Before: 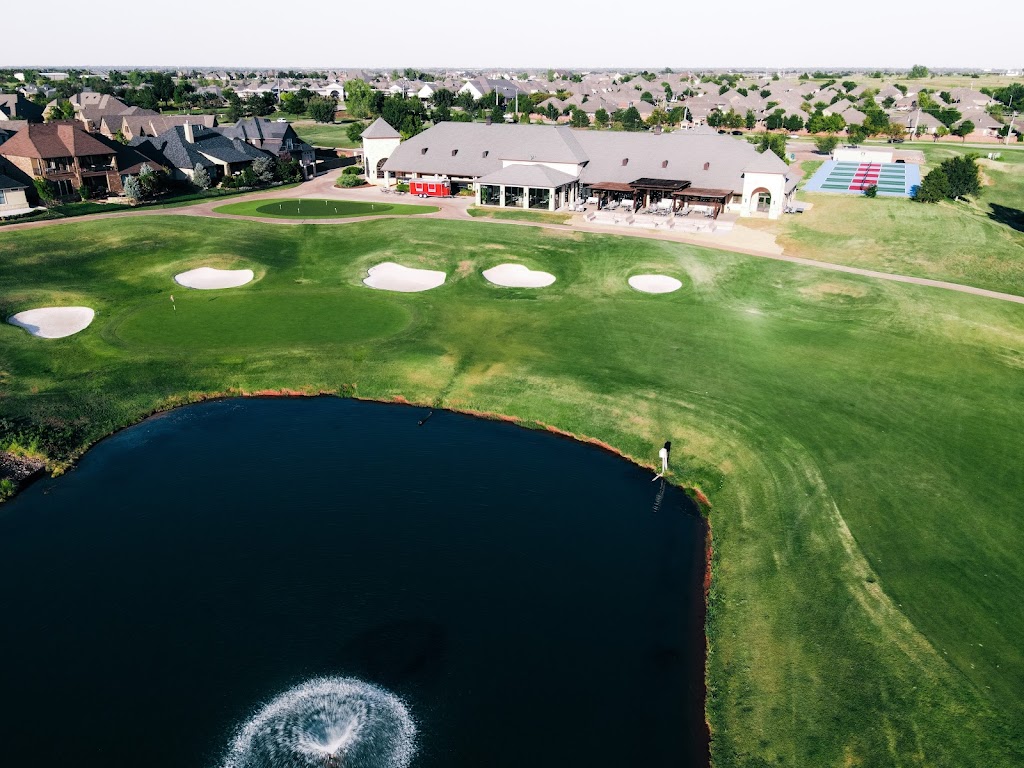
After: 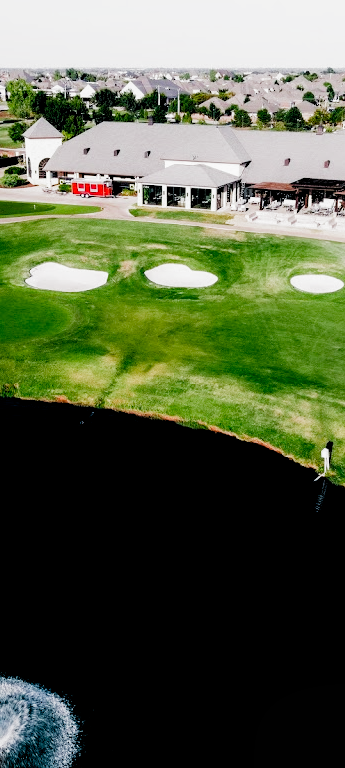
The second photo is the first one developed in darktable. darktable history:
local contrast: highlights 100%, shadows 103%, detail 119%, midtone range 0.2
shadows and highlights: shadows 25.56, highlights -26.37
filmic rgb: black relative exposure -4.07 EV, white relative exposure 3 EV, hardness 3.01, contrast 1.392, add noise in highlights 0.001, preserve chrominance no, color science v4 (2020)
crop: left 33.053%, right 33.182%
